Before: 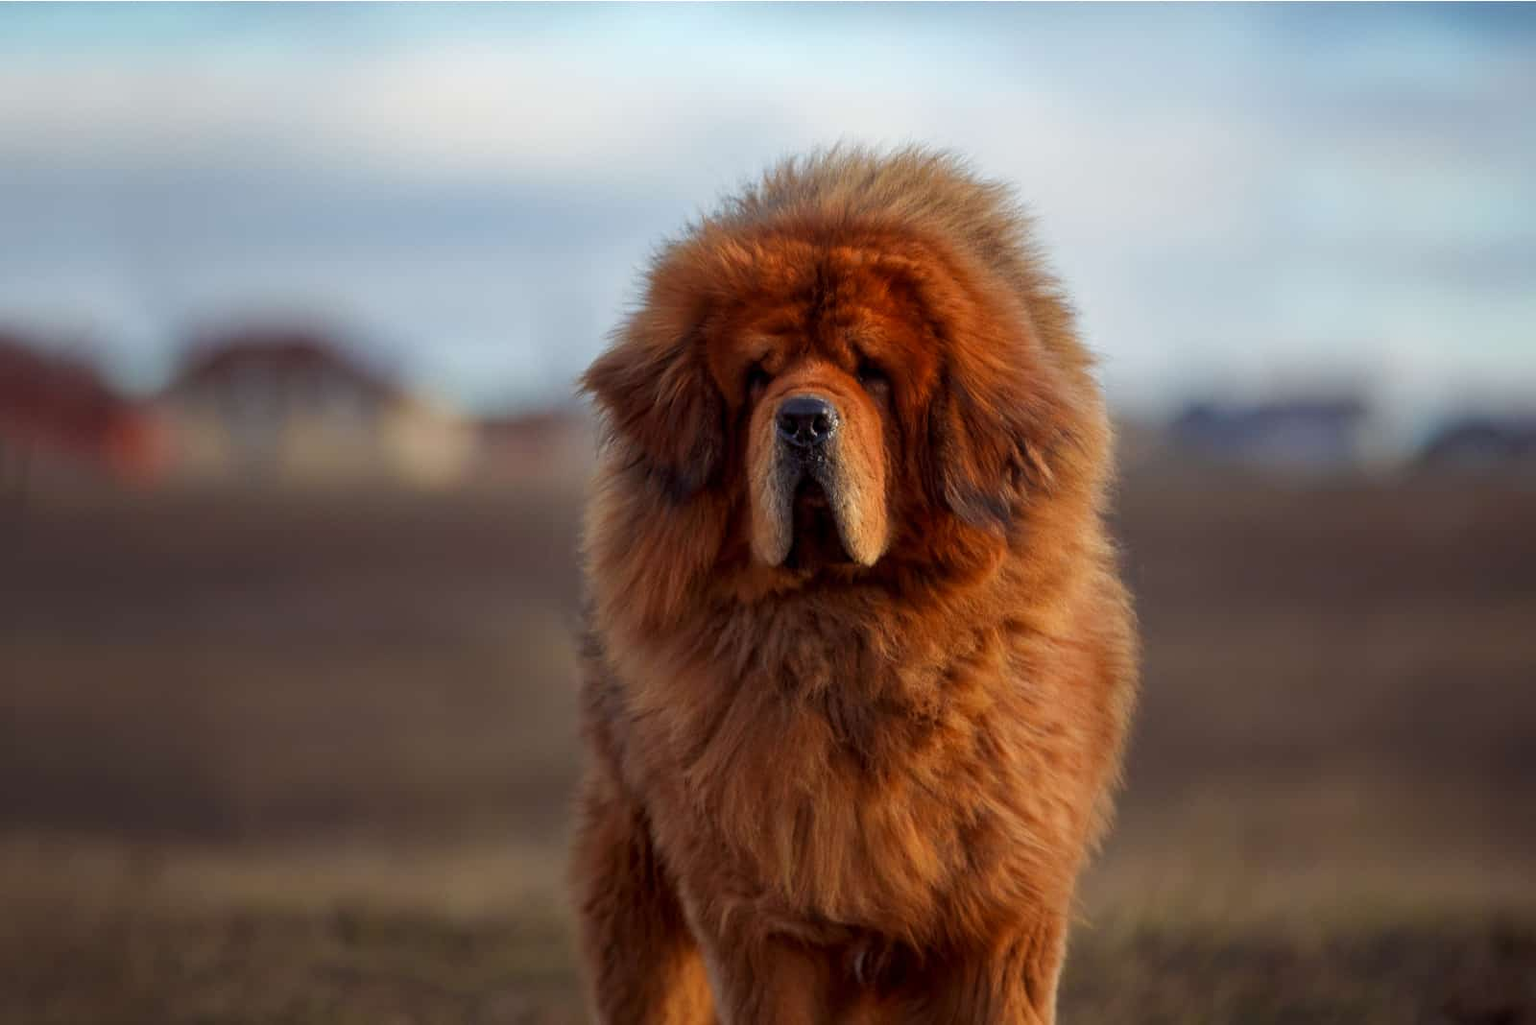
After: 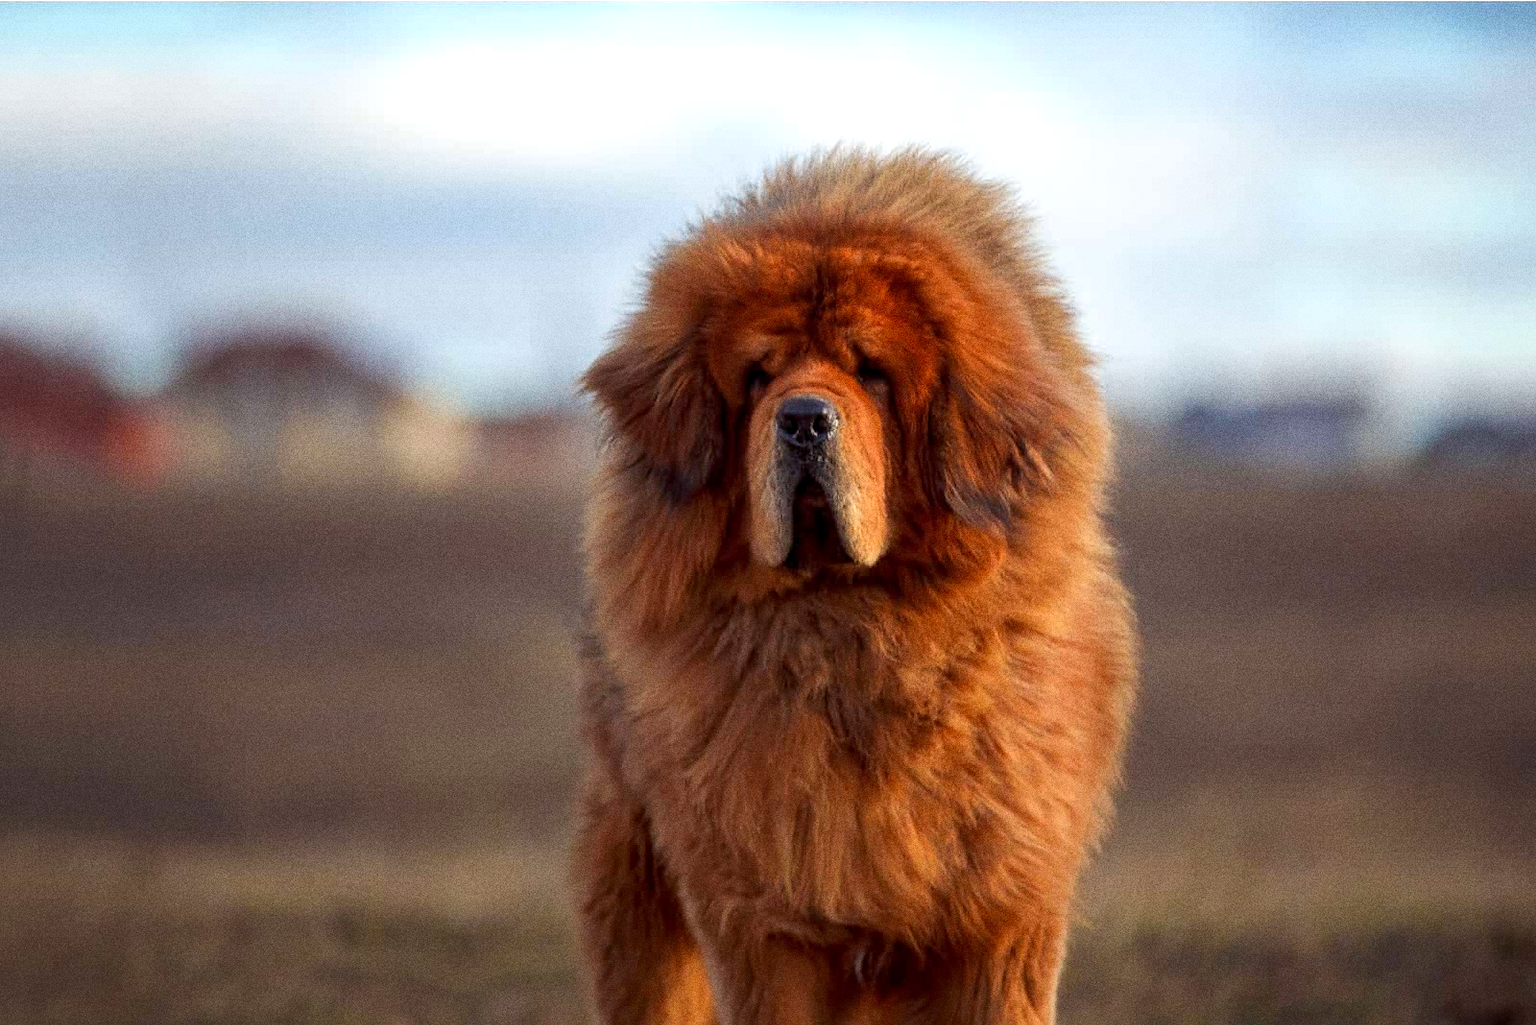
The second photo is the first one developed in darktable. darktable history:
exposure: black level correction 0.001, exposure 0.5 EV, compensate exposure bias true, compensate highlight preservation false
grain: coarseness 0.09 ISO, strength 40%
